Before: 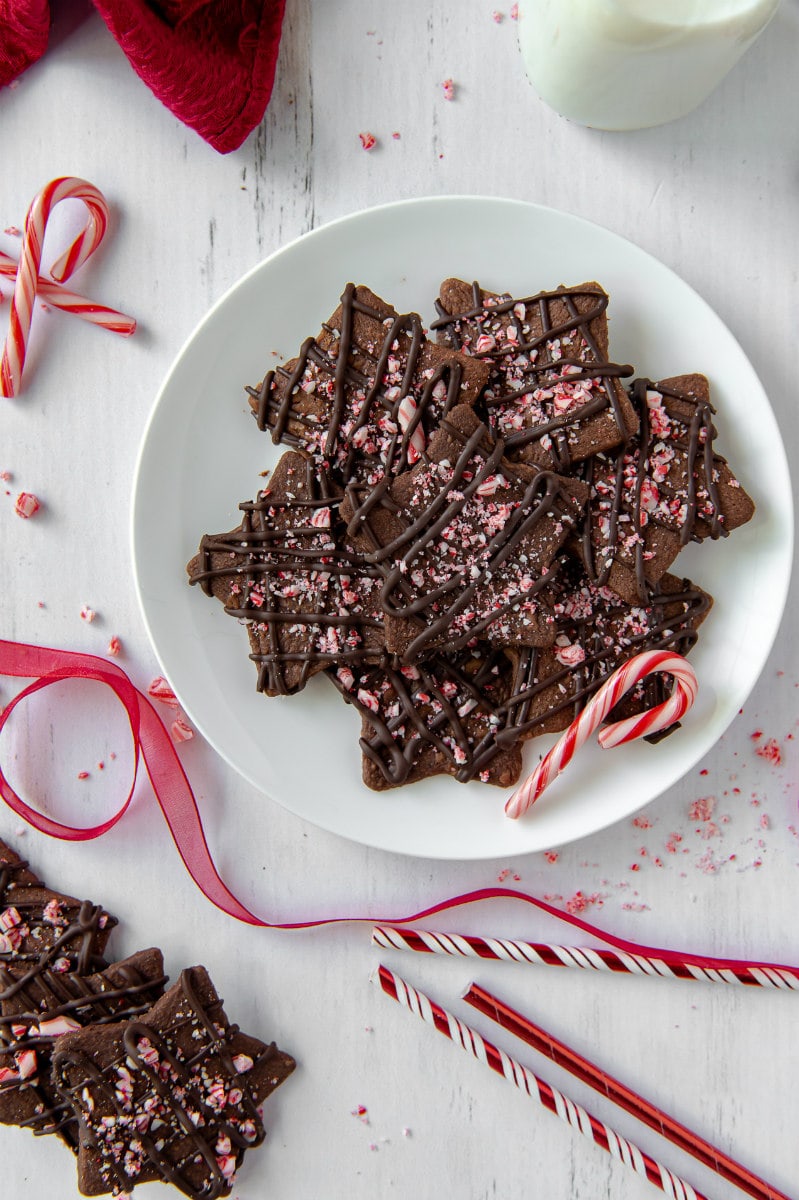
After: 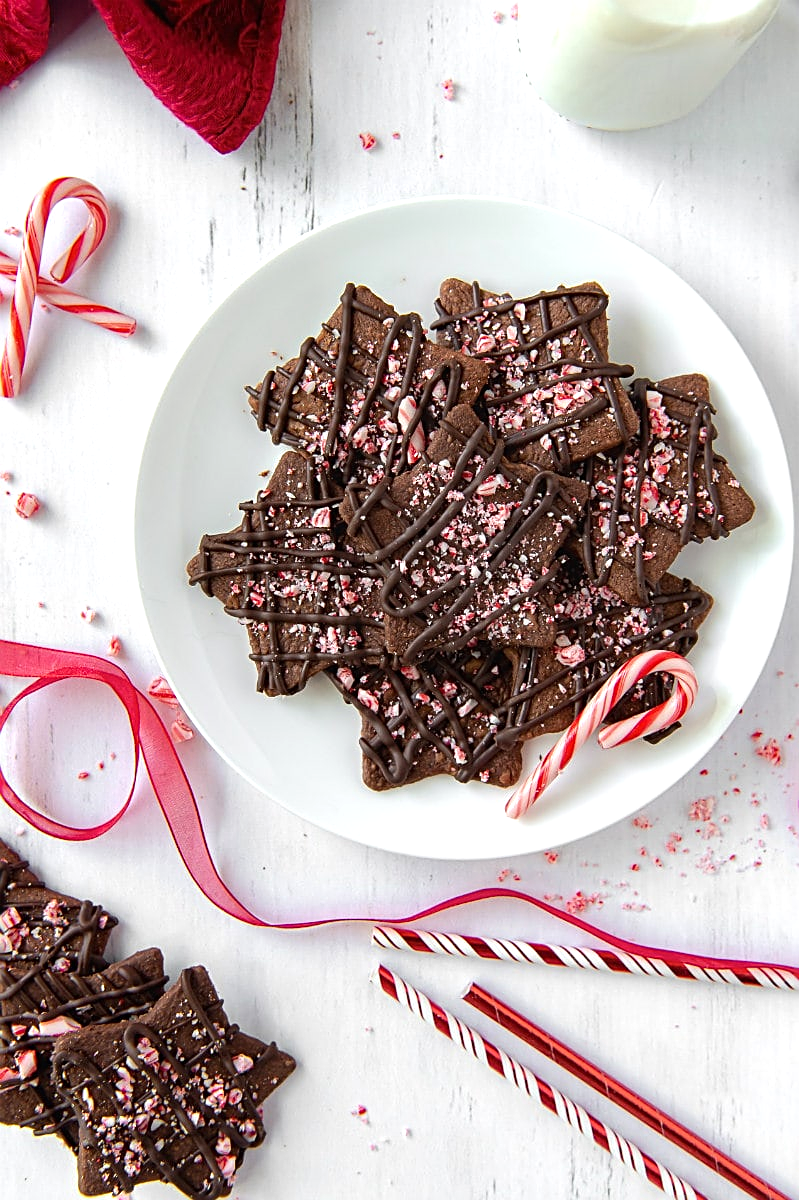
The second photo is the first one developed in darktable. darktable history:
sharpen: on, module defaults
contrast equalizer: y [[0.5, 0.5, 0.468, 0.5, 0.5, 0.5], [0.5 ×6], [0.5 ×6], [0 ×6], [0 ×6]], mix 0.765
local contrast: mode bilateral grid, contrast 100, coarseness 100, detail 90%, midtone range 0.2
exposure: exposure 0.524 EV, compensate highlight preservation false
